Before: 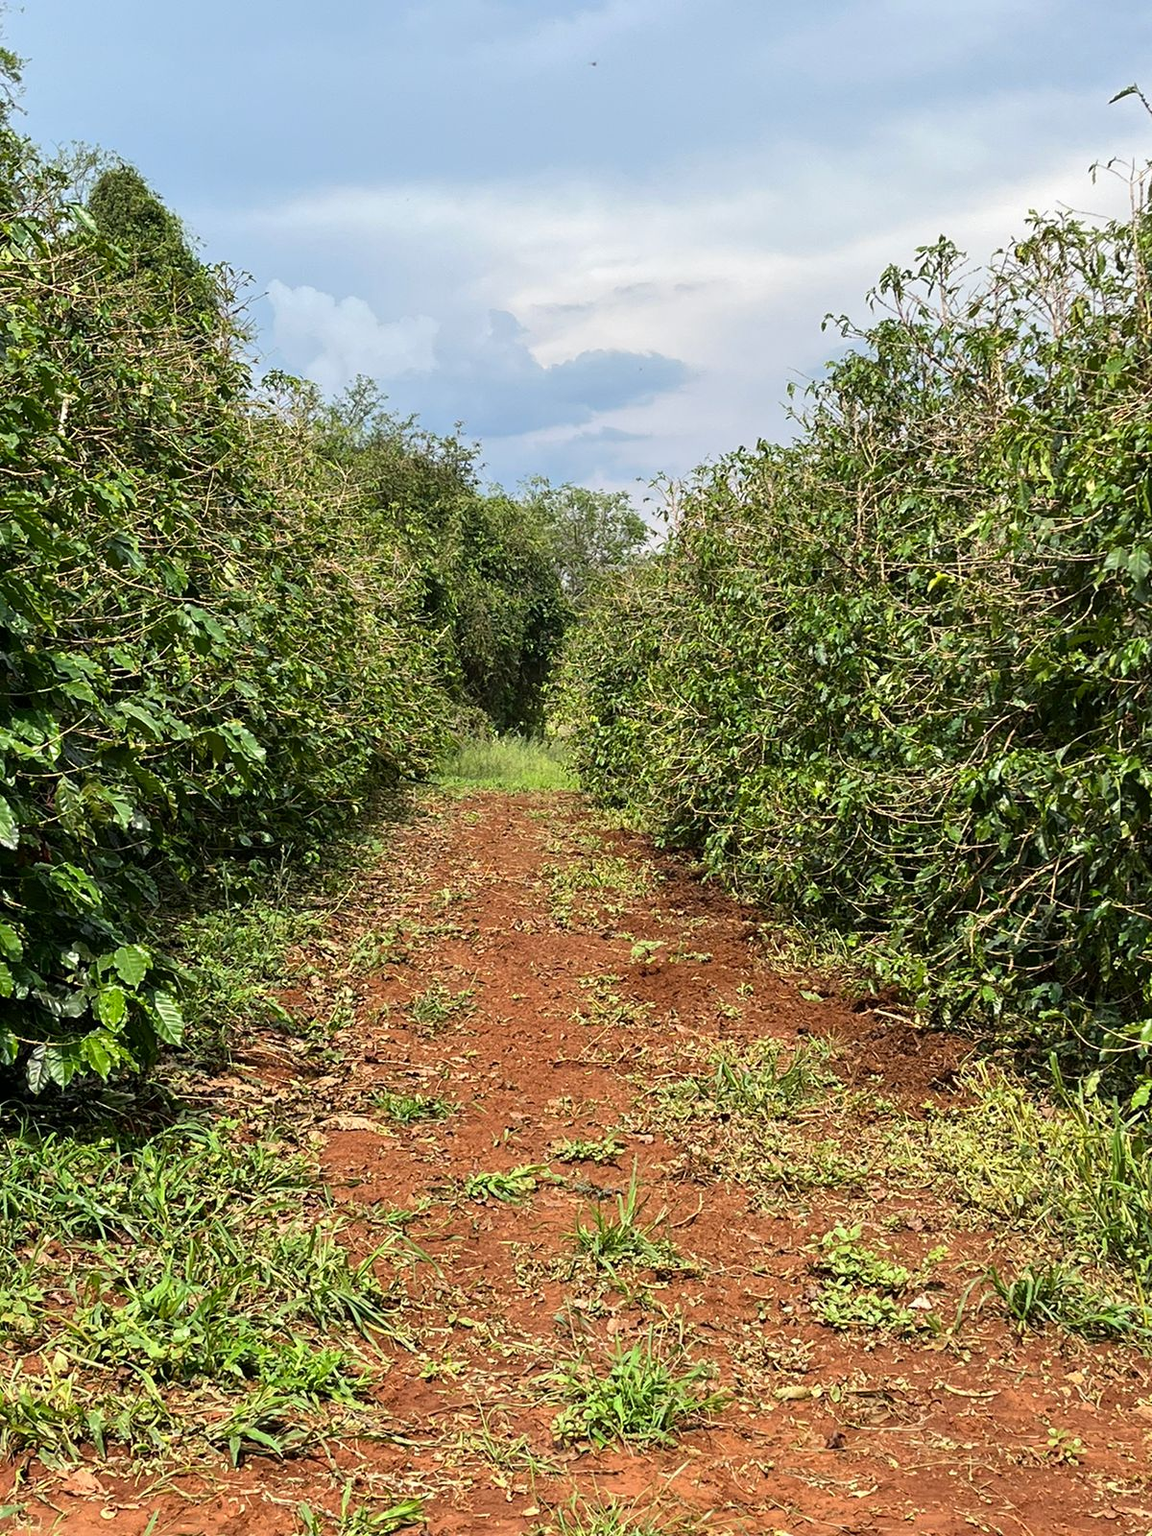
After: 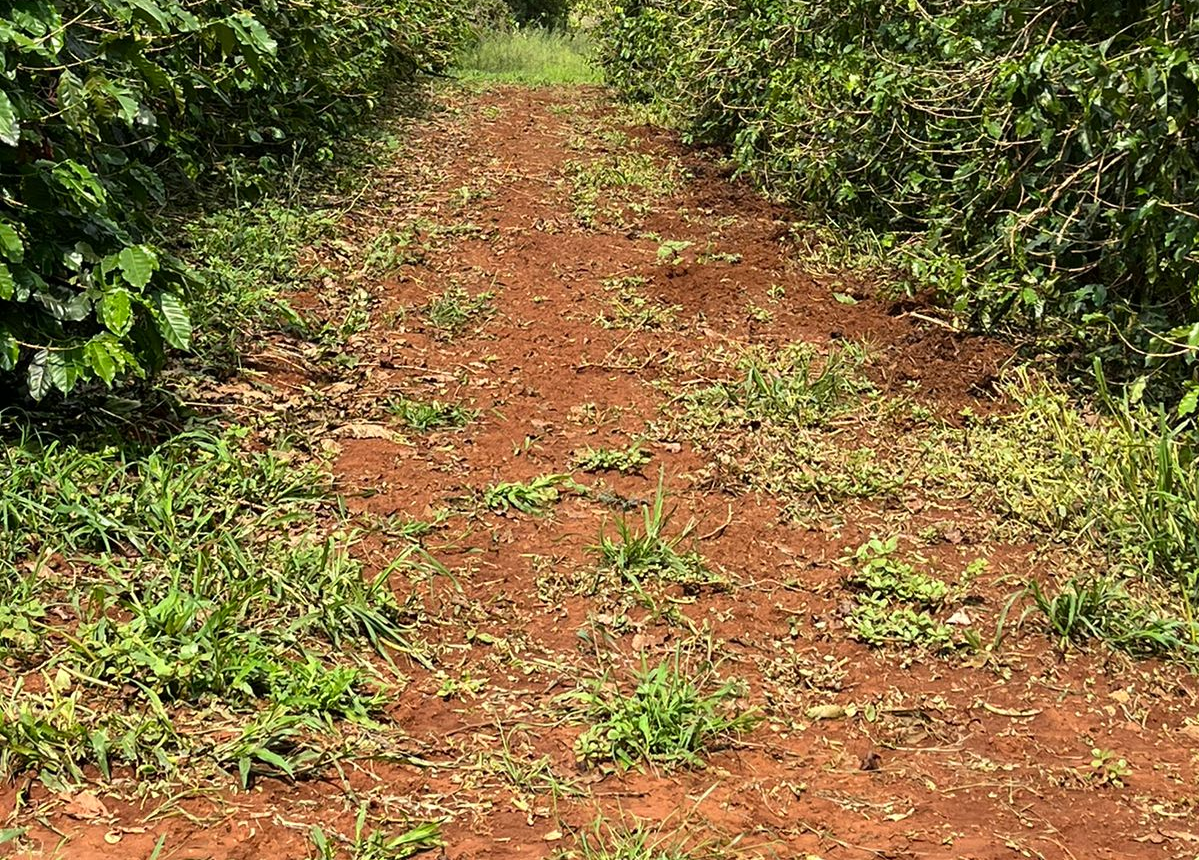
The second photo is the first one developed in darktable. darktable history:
crop and rotate: top 46.237%
tone equalizer: on, module defaults
